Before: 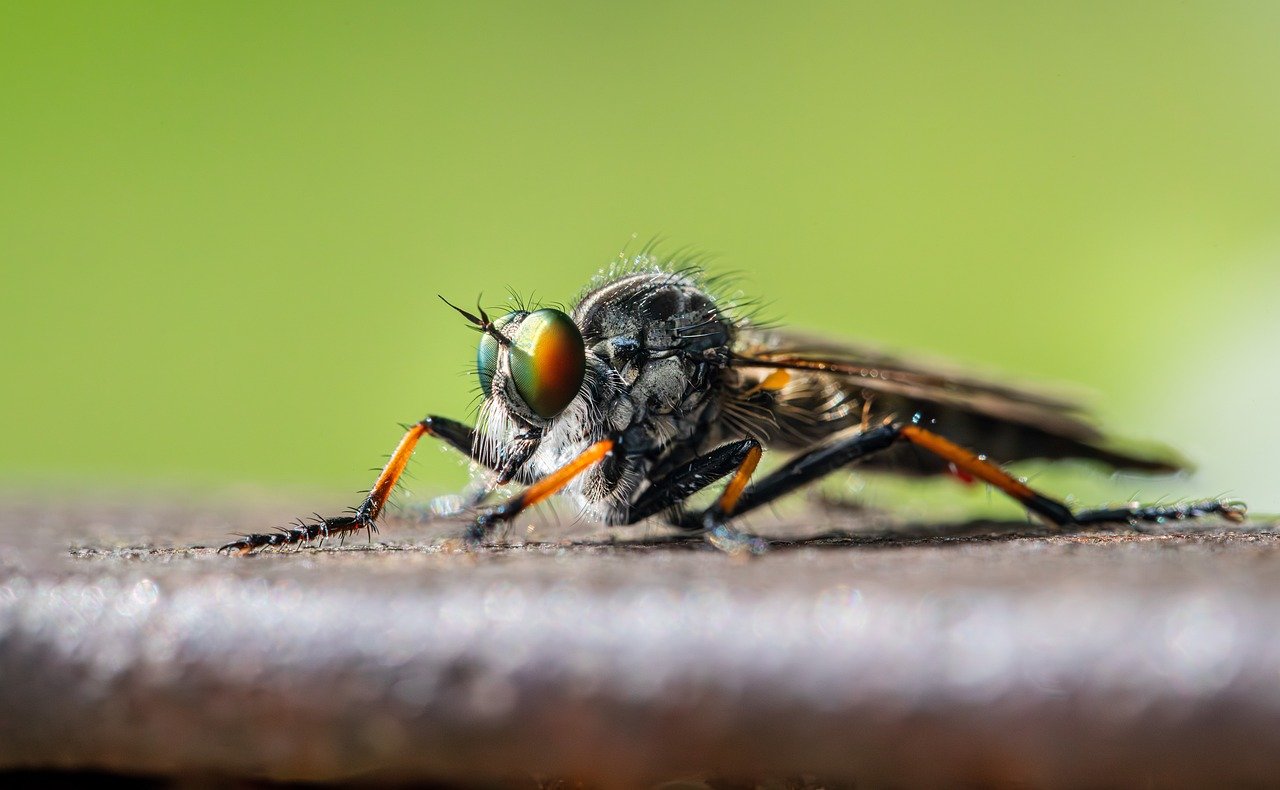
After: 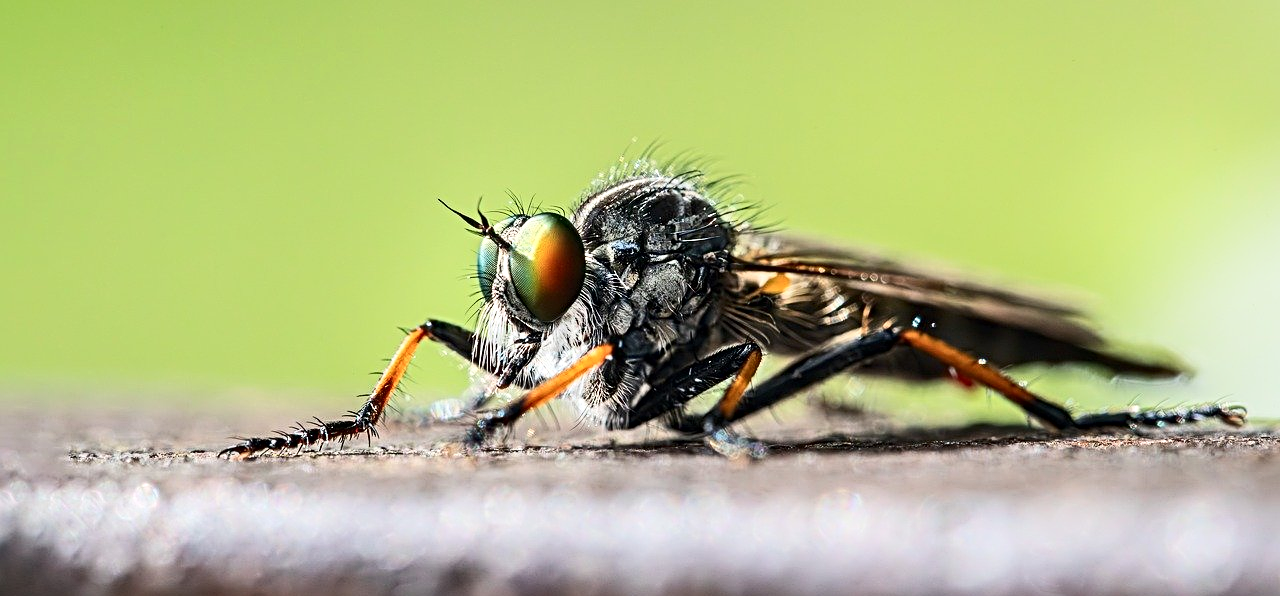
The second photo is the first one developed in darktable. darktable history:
crop and rotate: top 12.261%, bottom 12.244%
contrast brightness saturation: contrast 0.239, brightness 0.086
sharpen: radius 3.993
